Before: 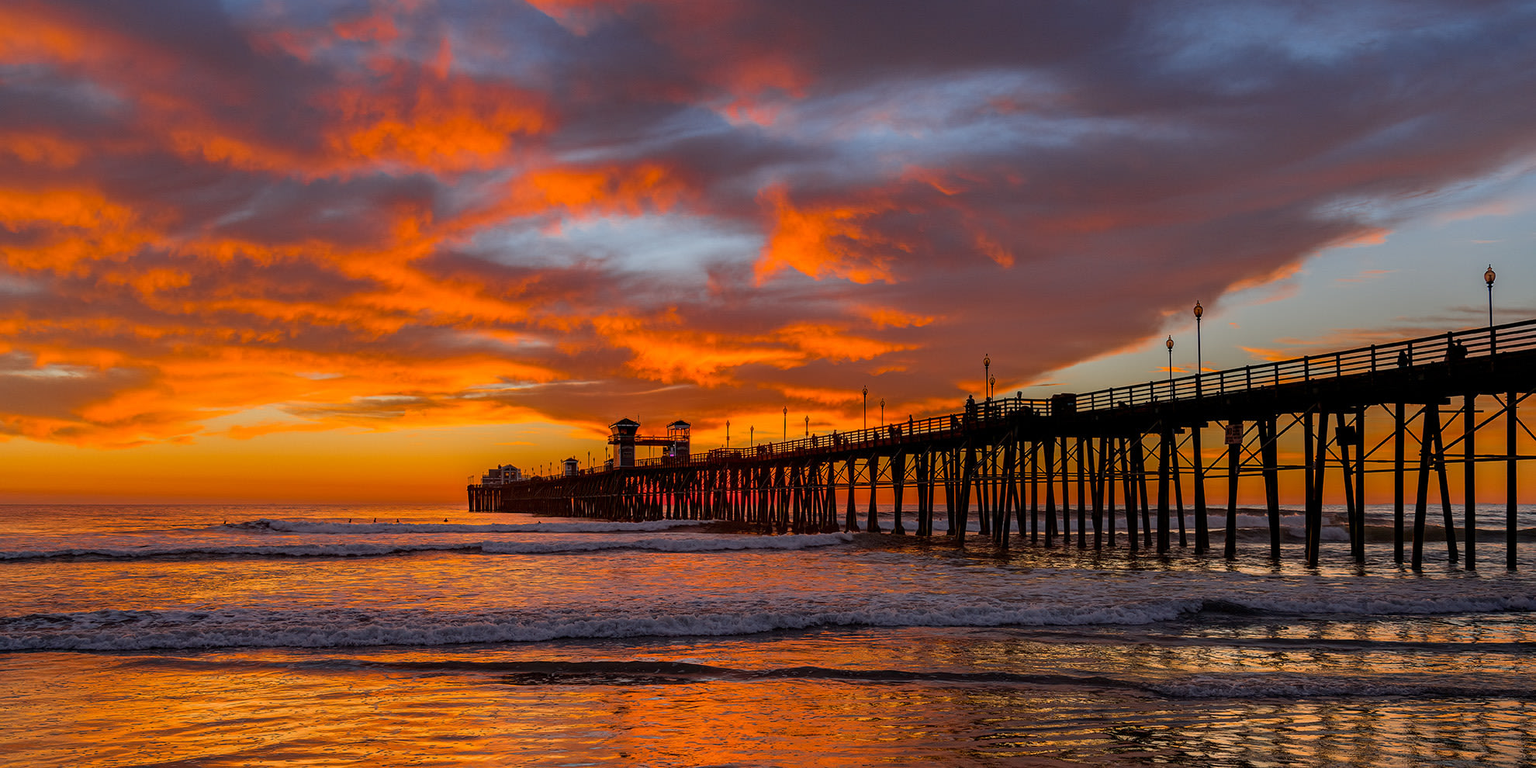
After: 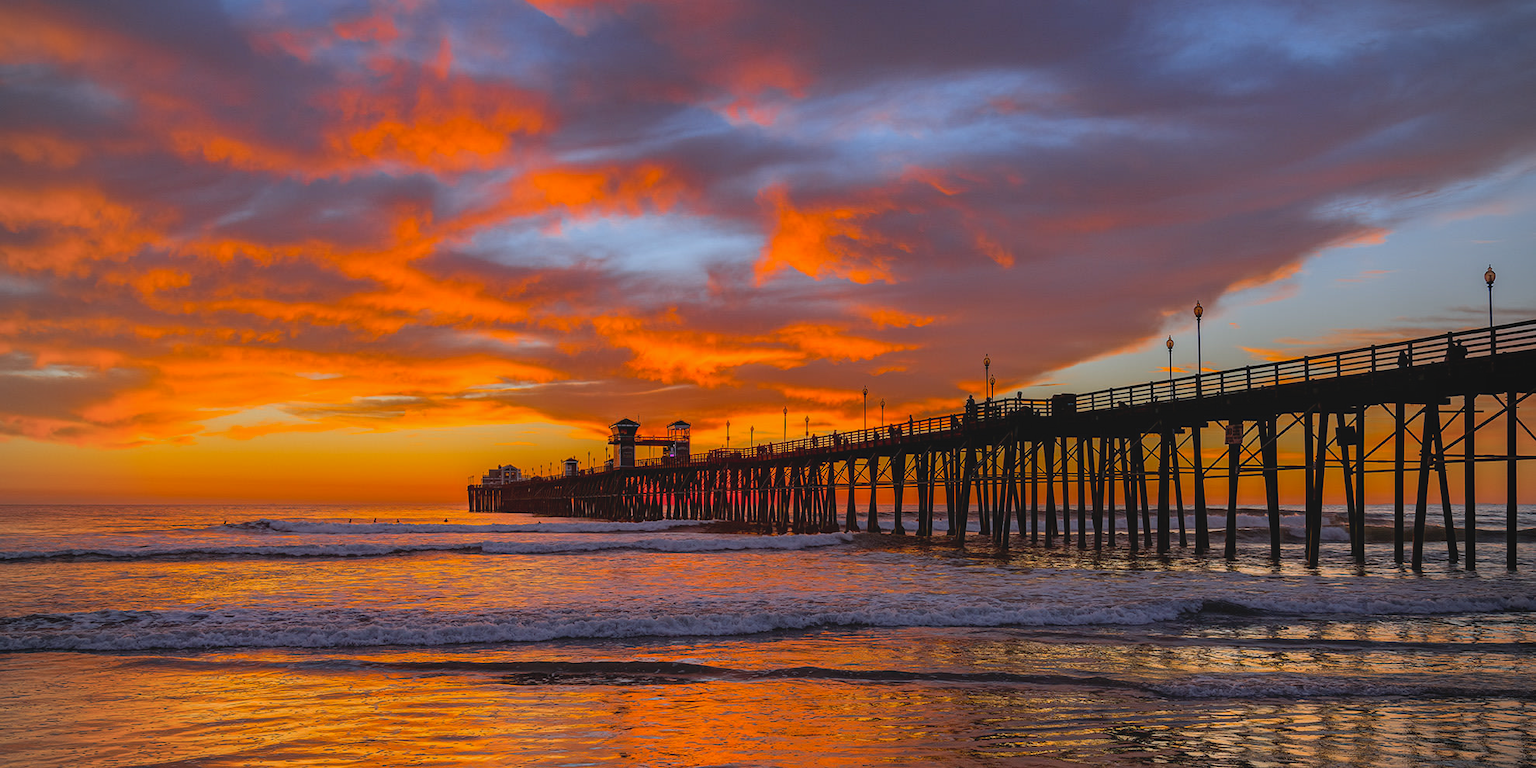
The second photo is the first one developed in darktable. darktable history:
vignetting: fall-off start 79.88%
white balance: red 0.954, blue 1.079
contrast brightness saturation: contrast -0.1, brightness 0.05, saturation 0.08
